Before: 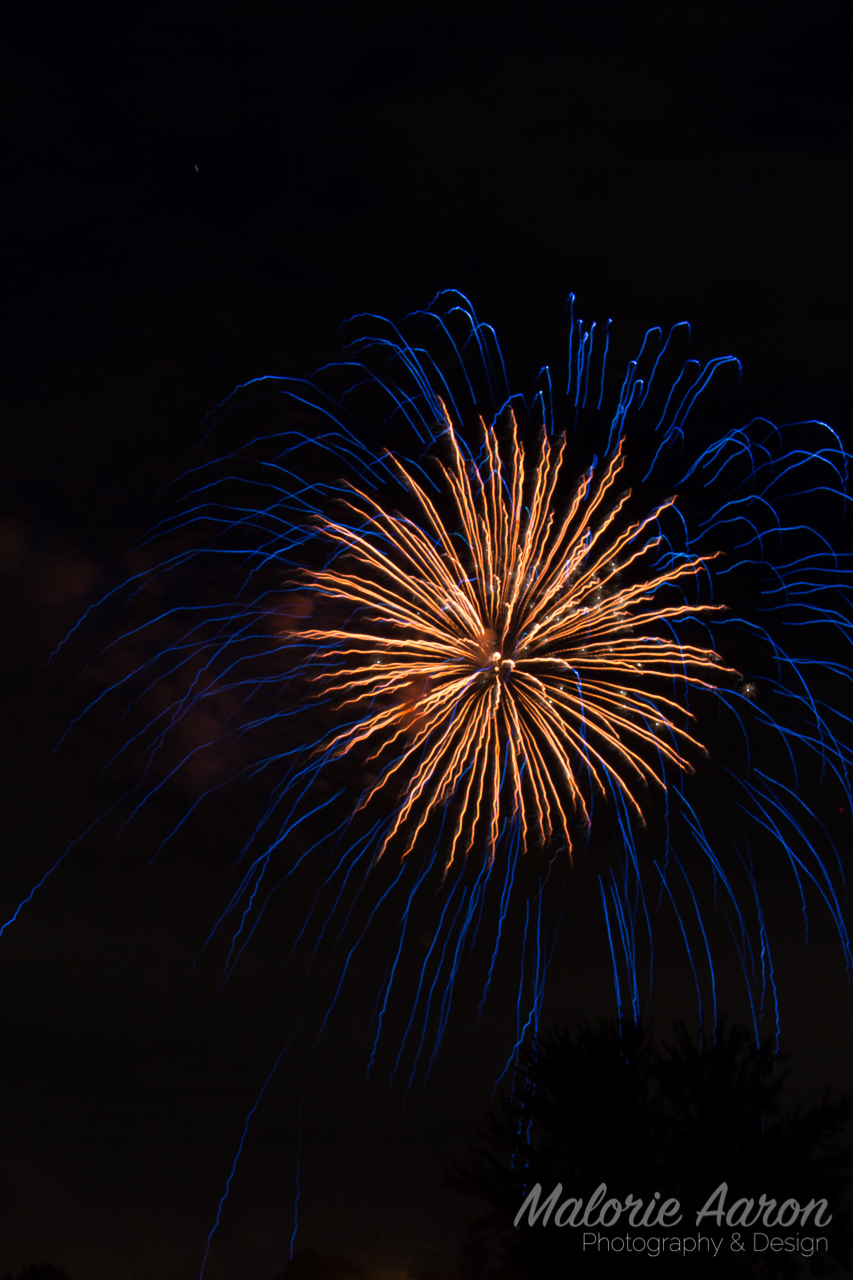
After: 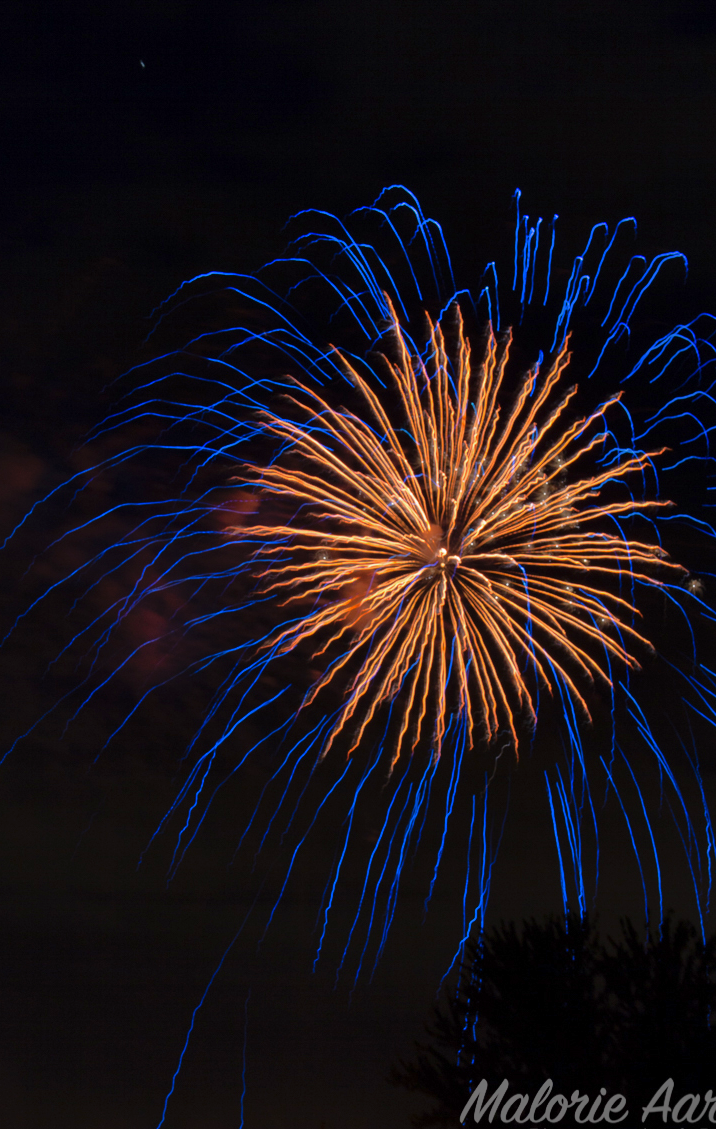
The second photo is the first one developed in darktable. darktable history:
crop: left 6.446%, top 8.188%, right 9.538%, bottom 3.548%
shadows and highlights: on, module defaults
